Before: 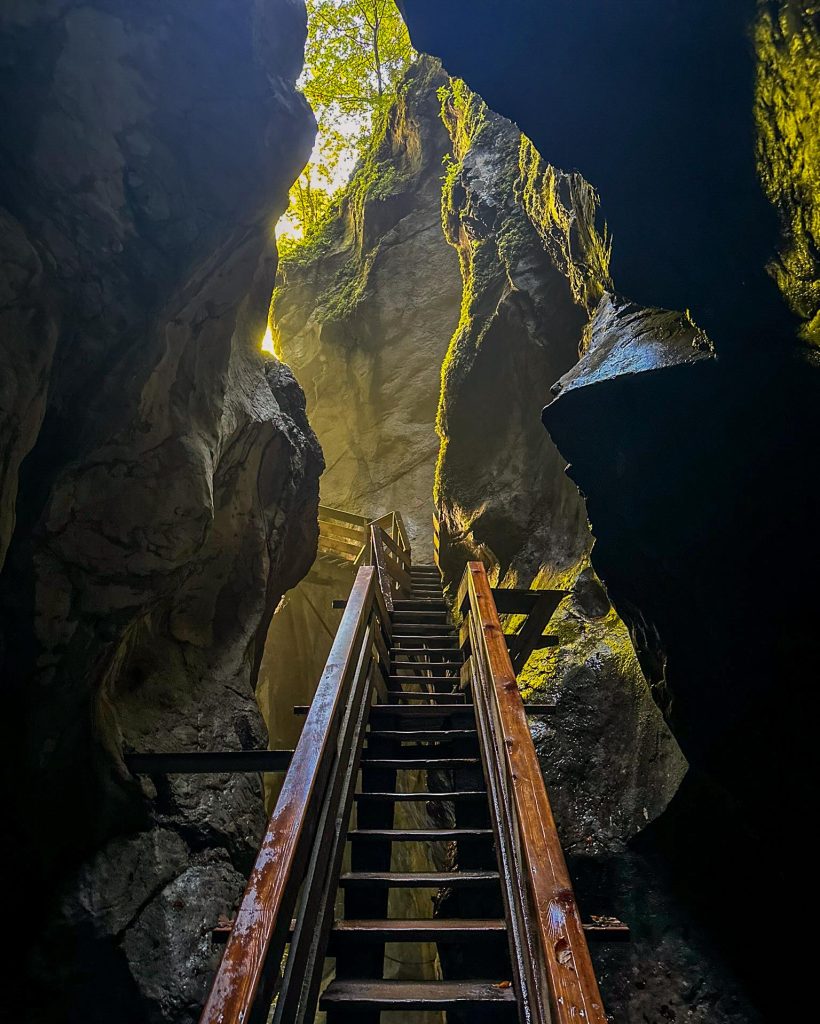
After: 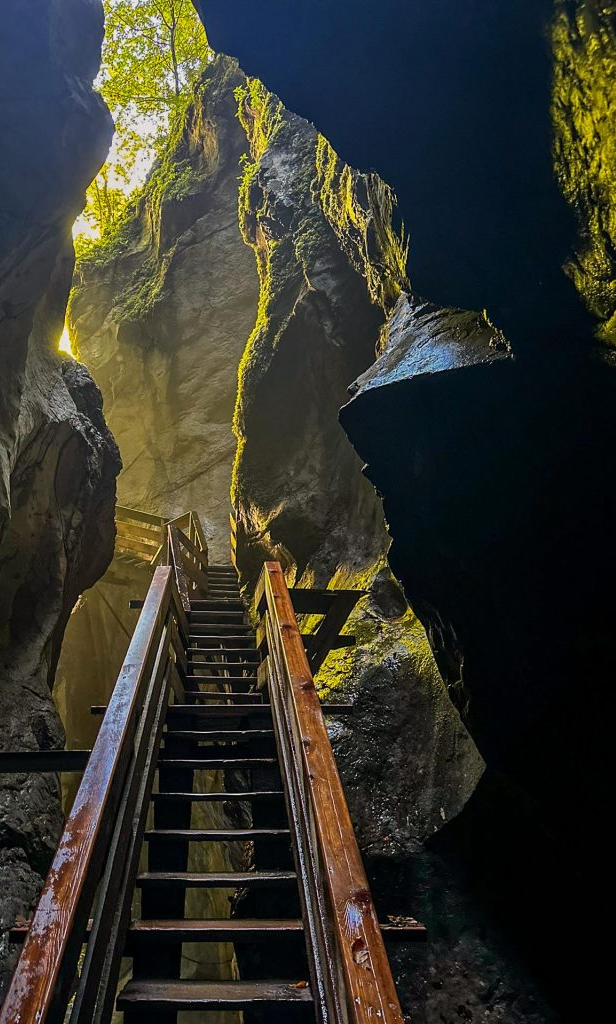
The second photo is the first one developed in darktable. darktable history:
crop and rotate: left 24.844%
